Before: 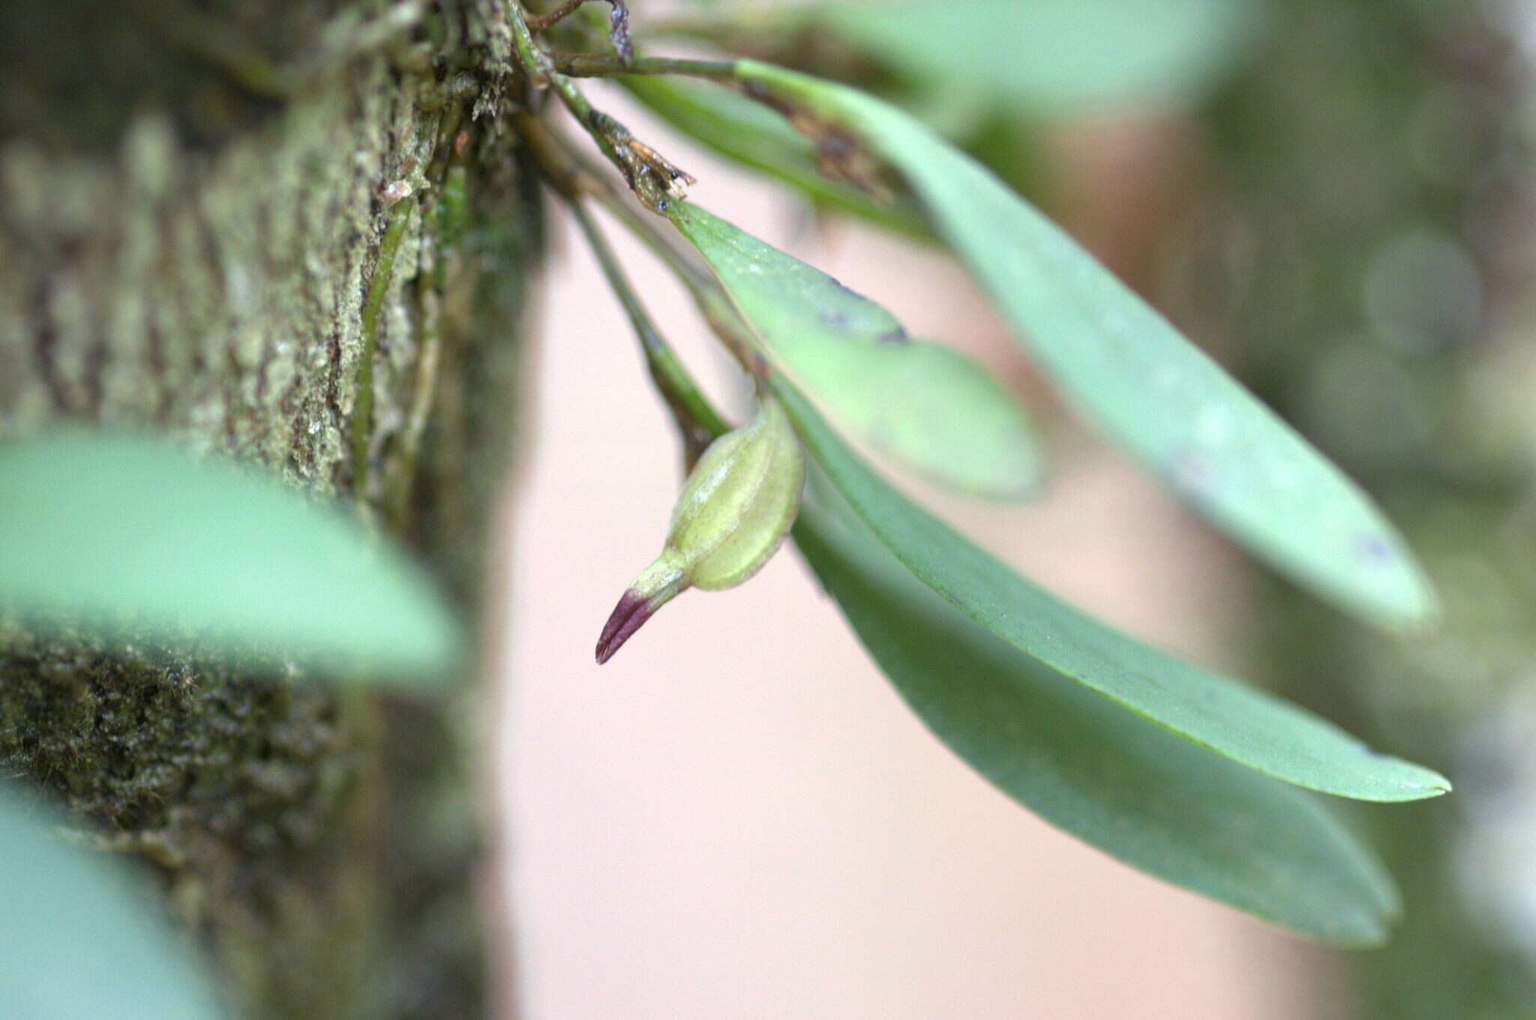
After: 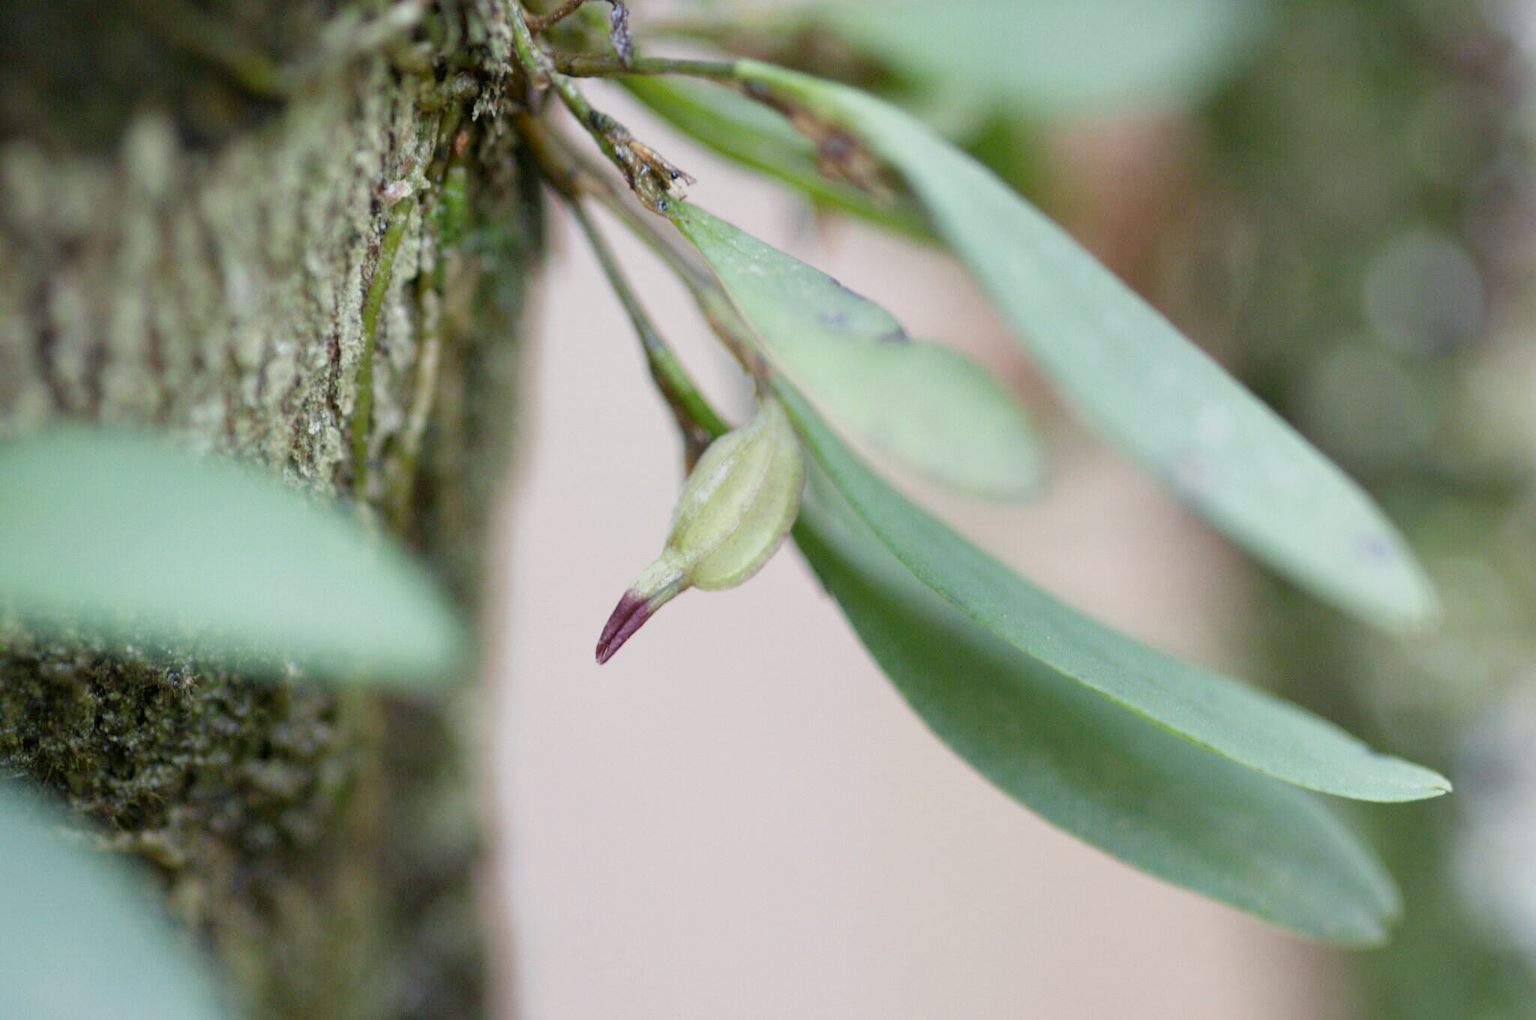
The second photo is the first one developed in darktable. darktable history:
filmic rgb: black relative exposure -16 EV, white relative exposure 6.13 EV, hardness 5.23, preserve chrominance no, color science v4 (2020), contrast in shadows soft, contrast in highlights soft
